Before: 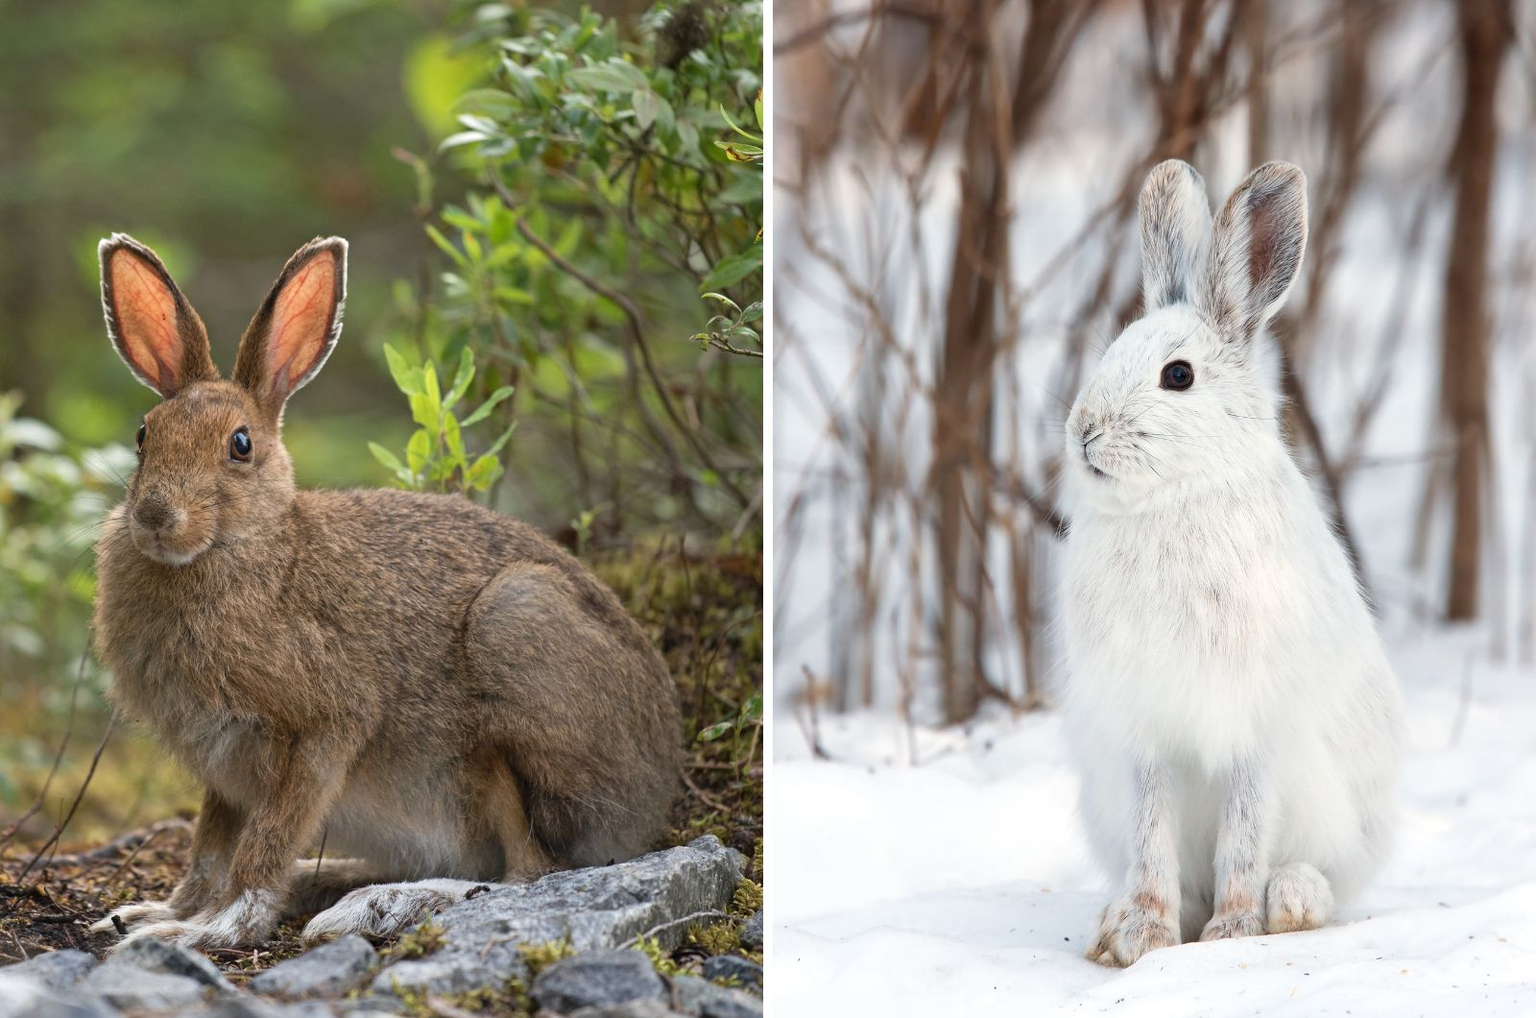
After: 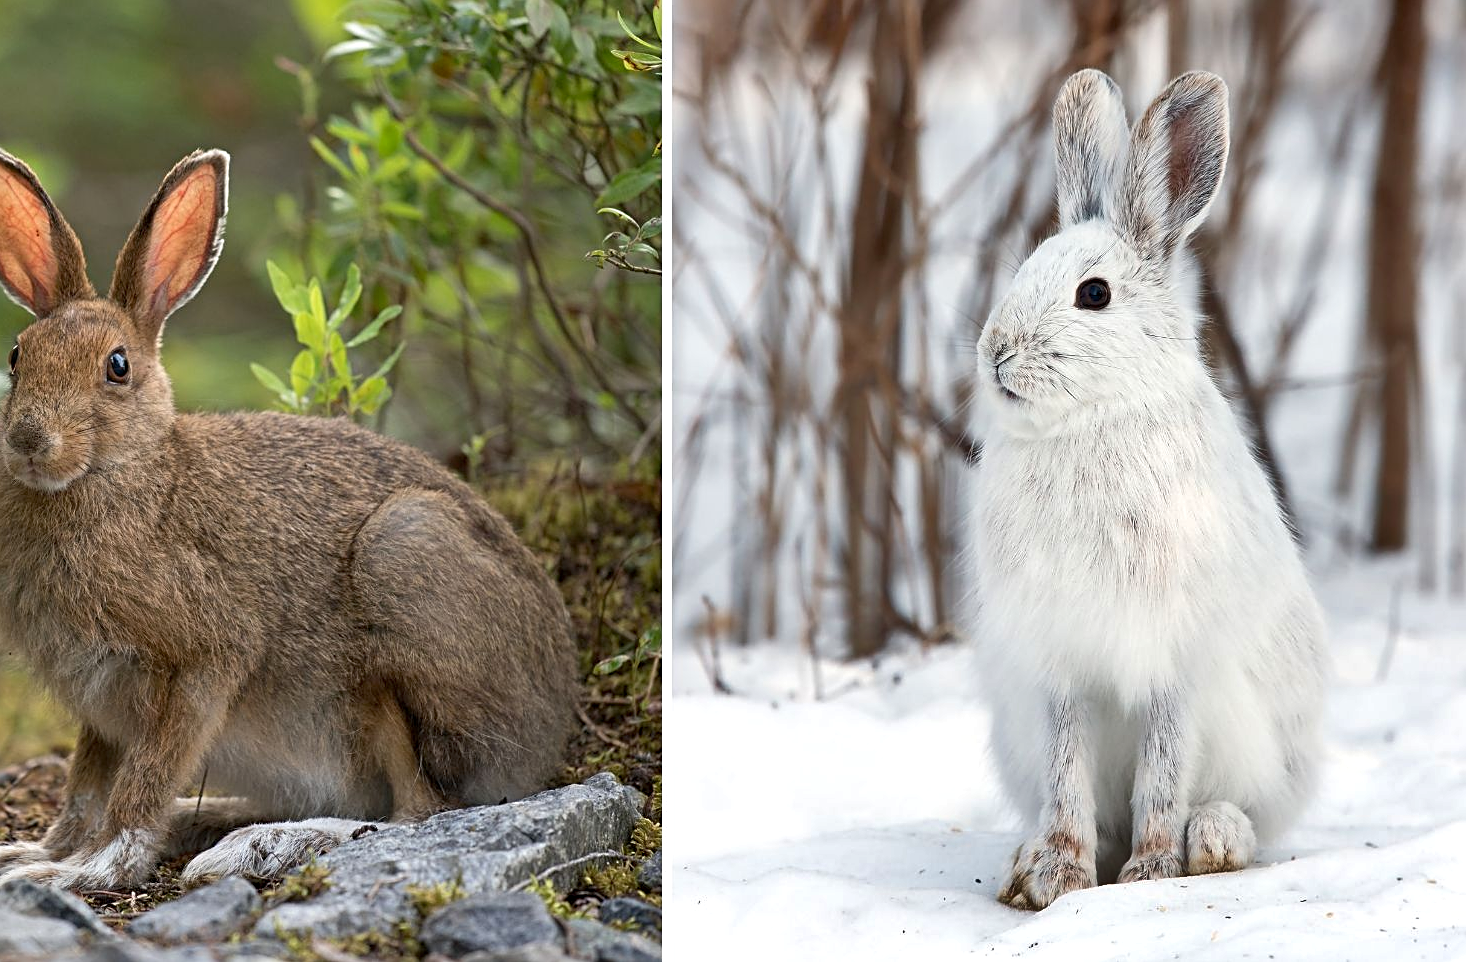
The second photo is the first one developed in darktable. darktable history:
crop and rotate: left 8.337%, top 9.214%
exposure: black level correction 0.005, exposure 0.004 EV, compensate highlight preservation false
sharpen: amount 0.496
shadows and highlights: shadows 12.61, white point adjustment 1.23, soften with gaussian
